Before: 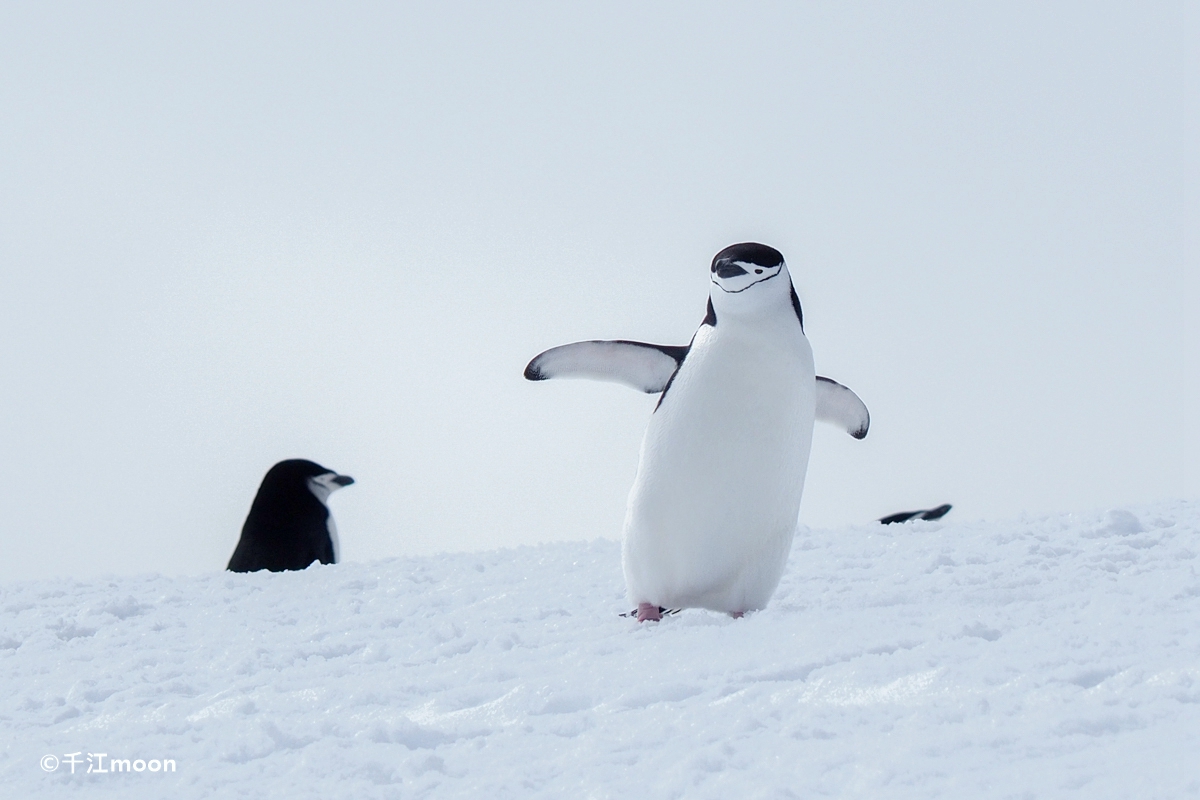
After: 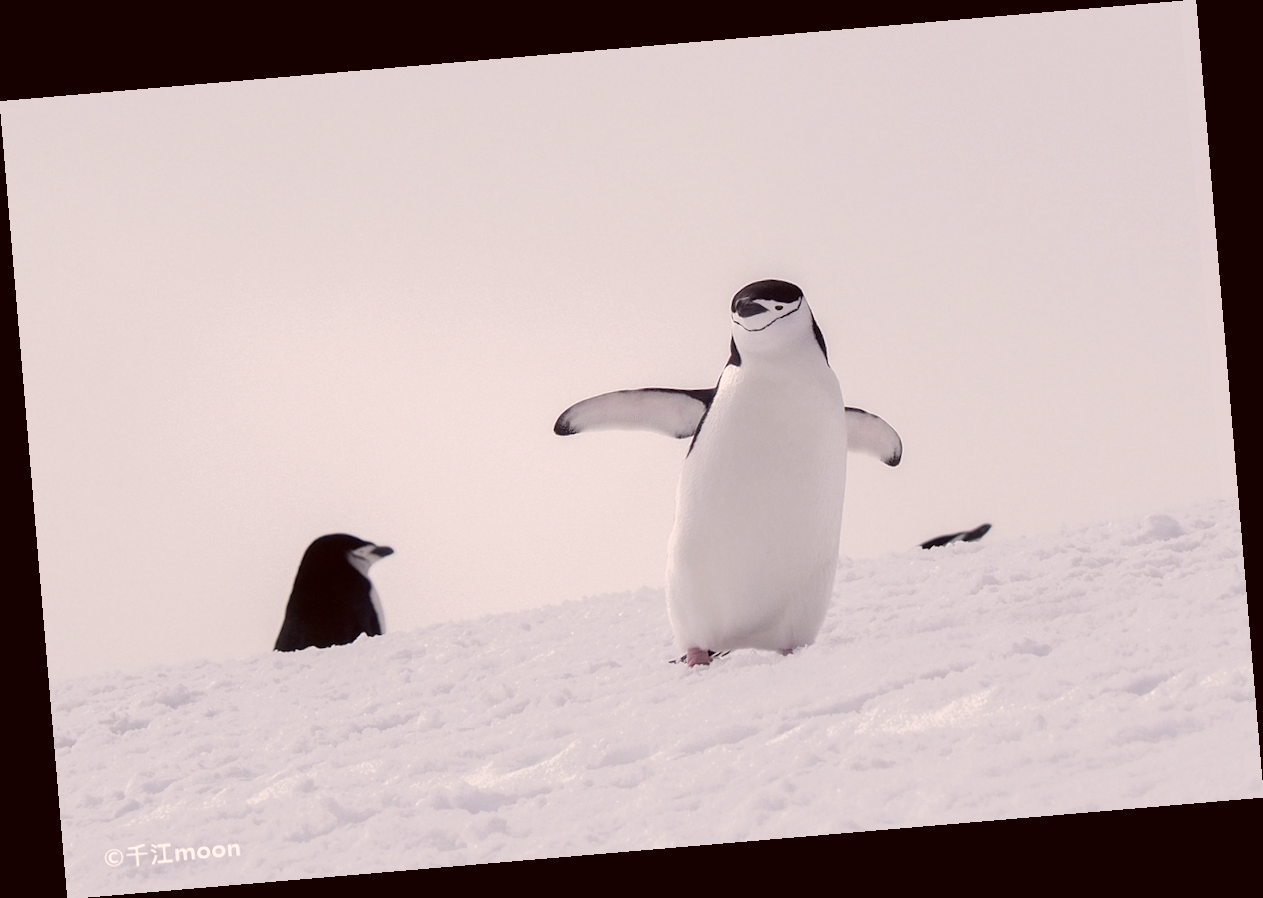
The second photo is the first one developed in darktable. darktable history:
rotate and perspective: rotation -4.86°, automatic cropping off
contrast brightness saturation: contrast -0.02, brightness -0.01, saturation 0.03
color correction: highlights a* 10.21, highlights b* 9.79, shadows a* 8.61, shadows b* 7.88, saturation 0.8
